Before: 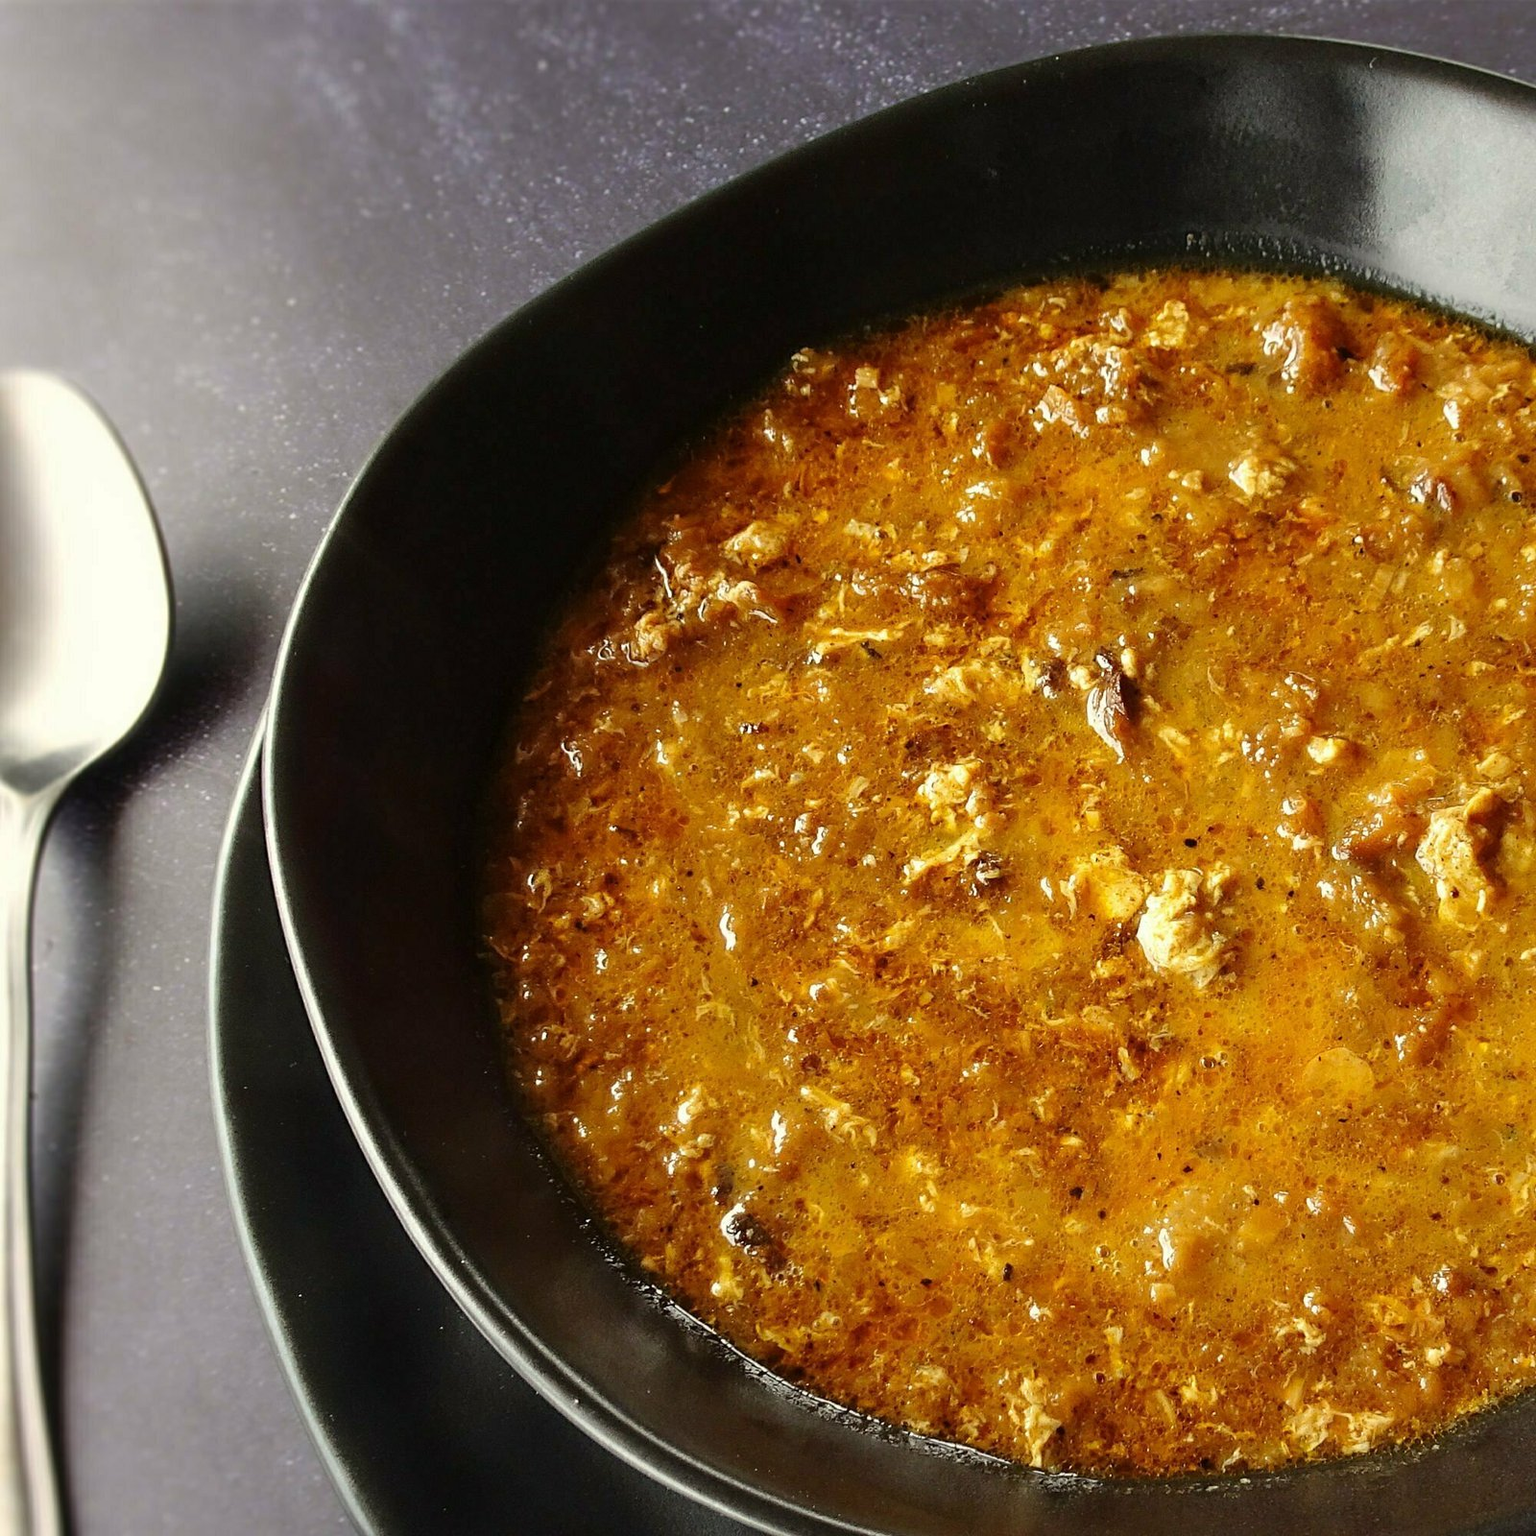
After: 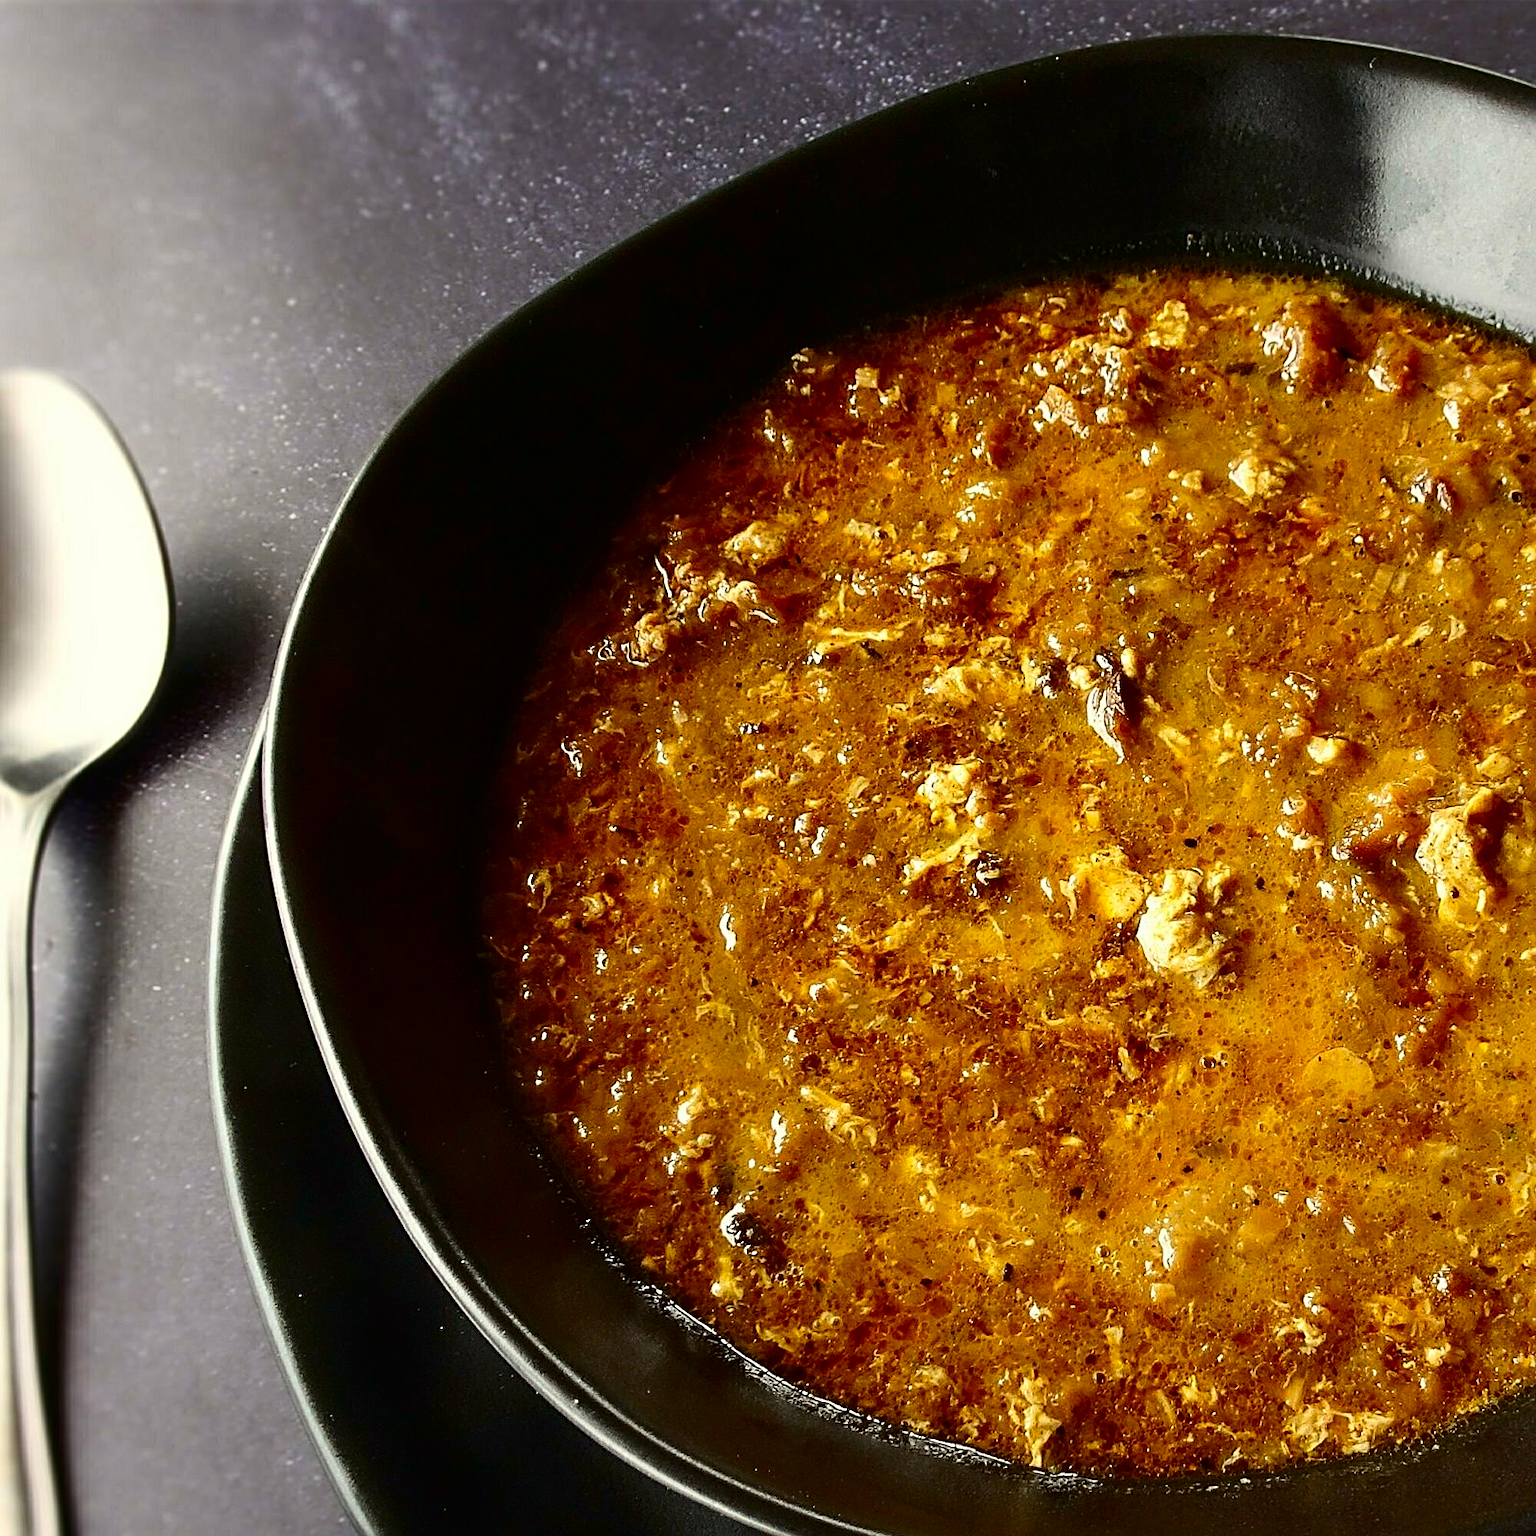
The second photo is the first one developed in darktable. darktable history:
contrast brightness saturation: contrast 0.202, brightness -0.103, saturation 0.1
exposure: black level correction 0, compensate highlight preservation false
sharpen: on, module defaults
